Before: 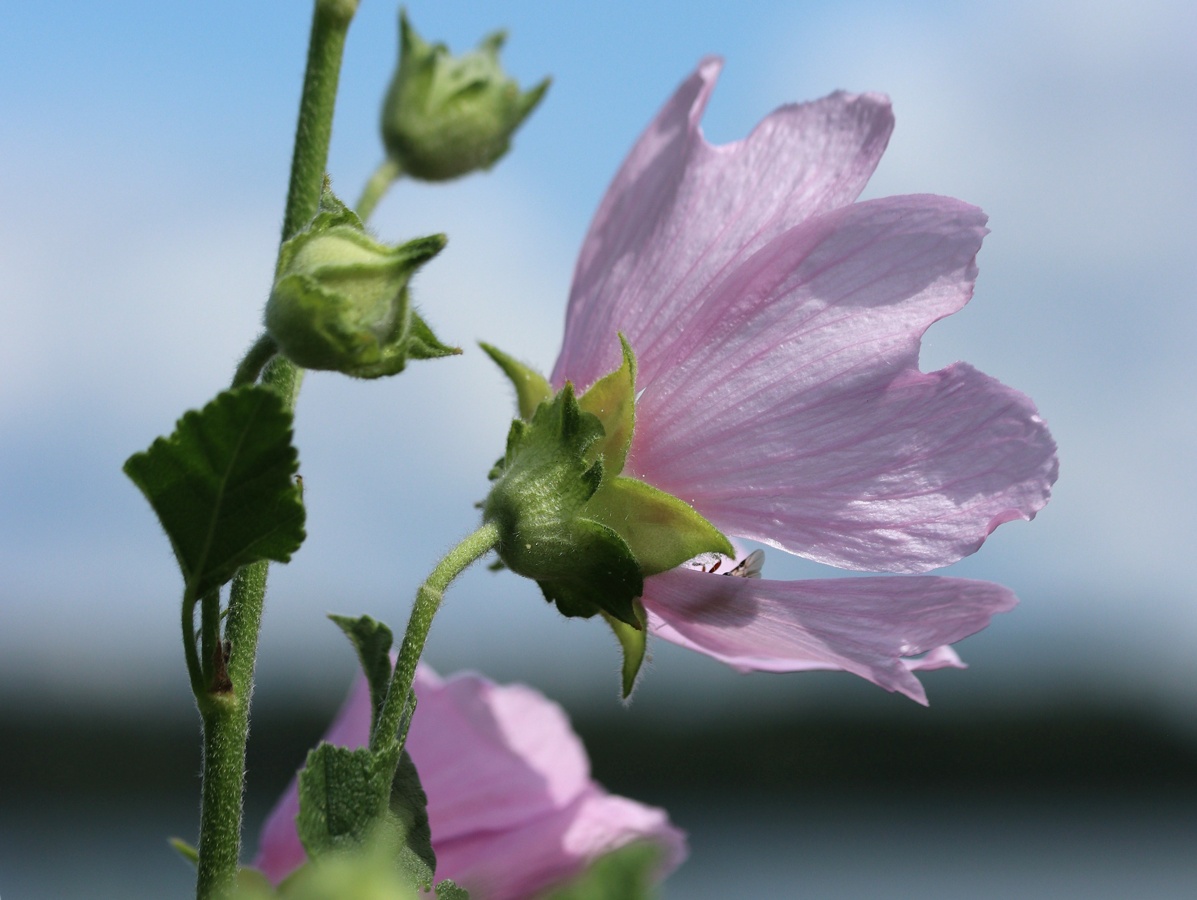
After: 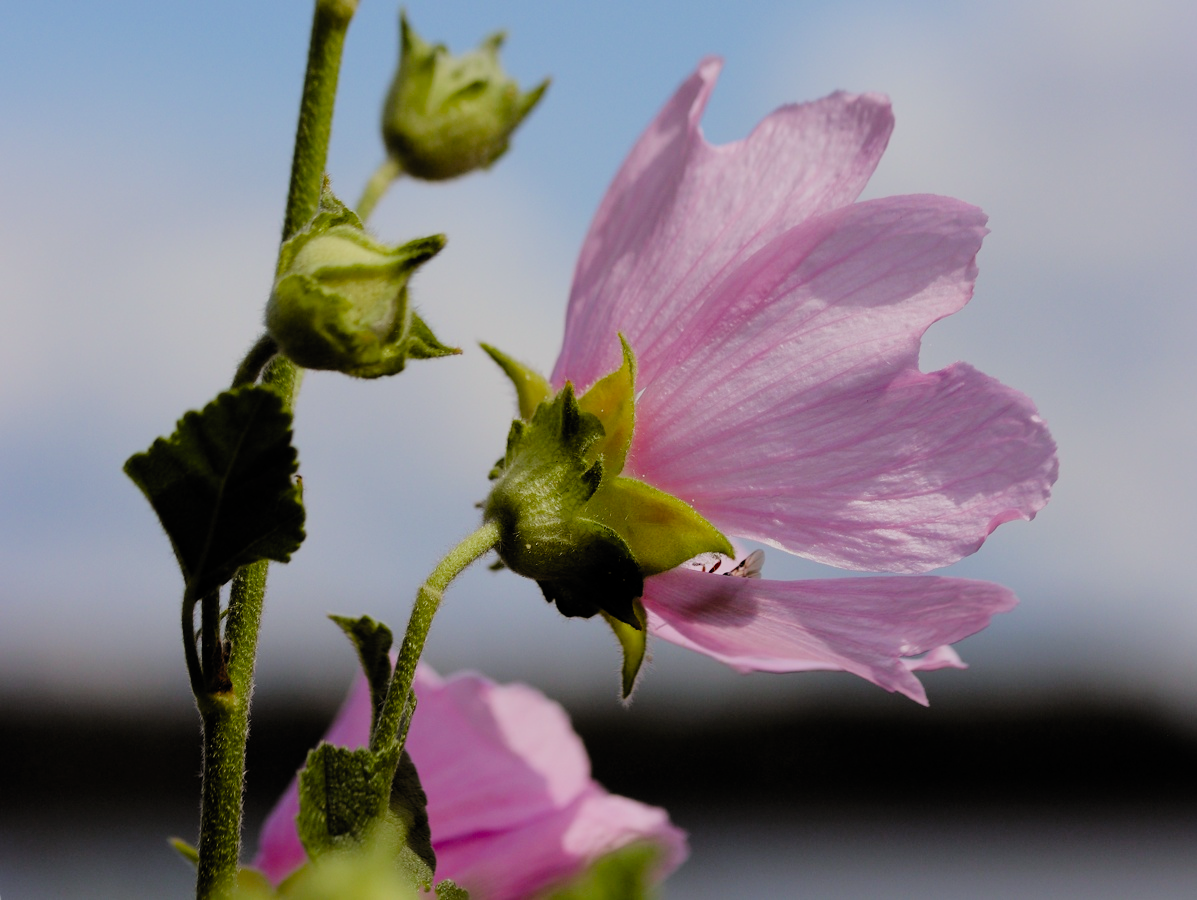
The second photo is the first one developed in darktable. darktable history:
color balance rgb: power › chroma 1.573%, power › hue 26.44°, highlights gain › chroma 1.064%, highlights gain › hue 60.12°, perceptual saturation grading › global saturation 19.885%, perceptual saturation grading › highlights -25.538%, perceptual saturation grading › shadows 49.636%
filmic rgb: black relative exposure -4.7 EV, white relative exposure 4.77 EV, hardness 2.36, latitude 35.68%, contrast 1.045, highlights saturation mix 1.37%, shadows ↔ highlights balance 1.21%, color science v5 (2021), contrast in shadows safe, contrast in highlights safe
